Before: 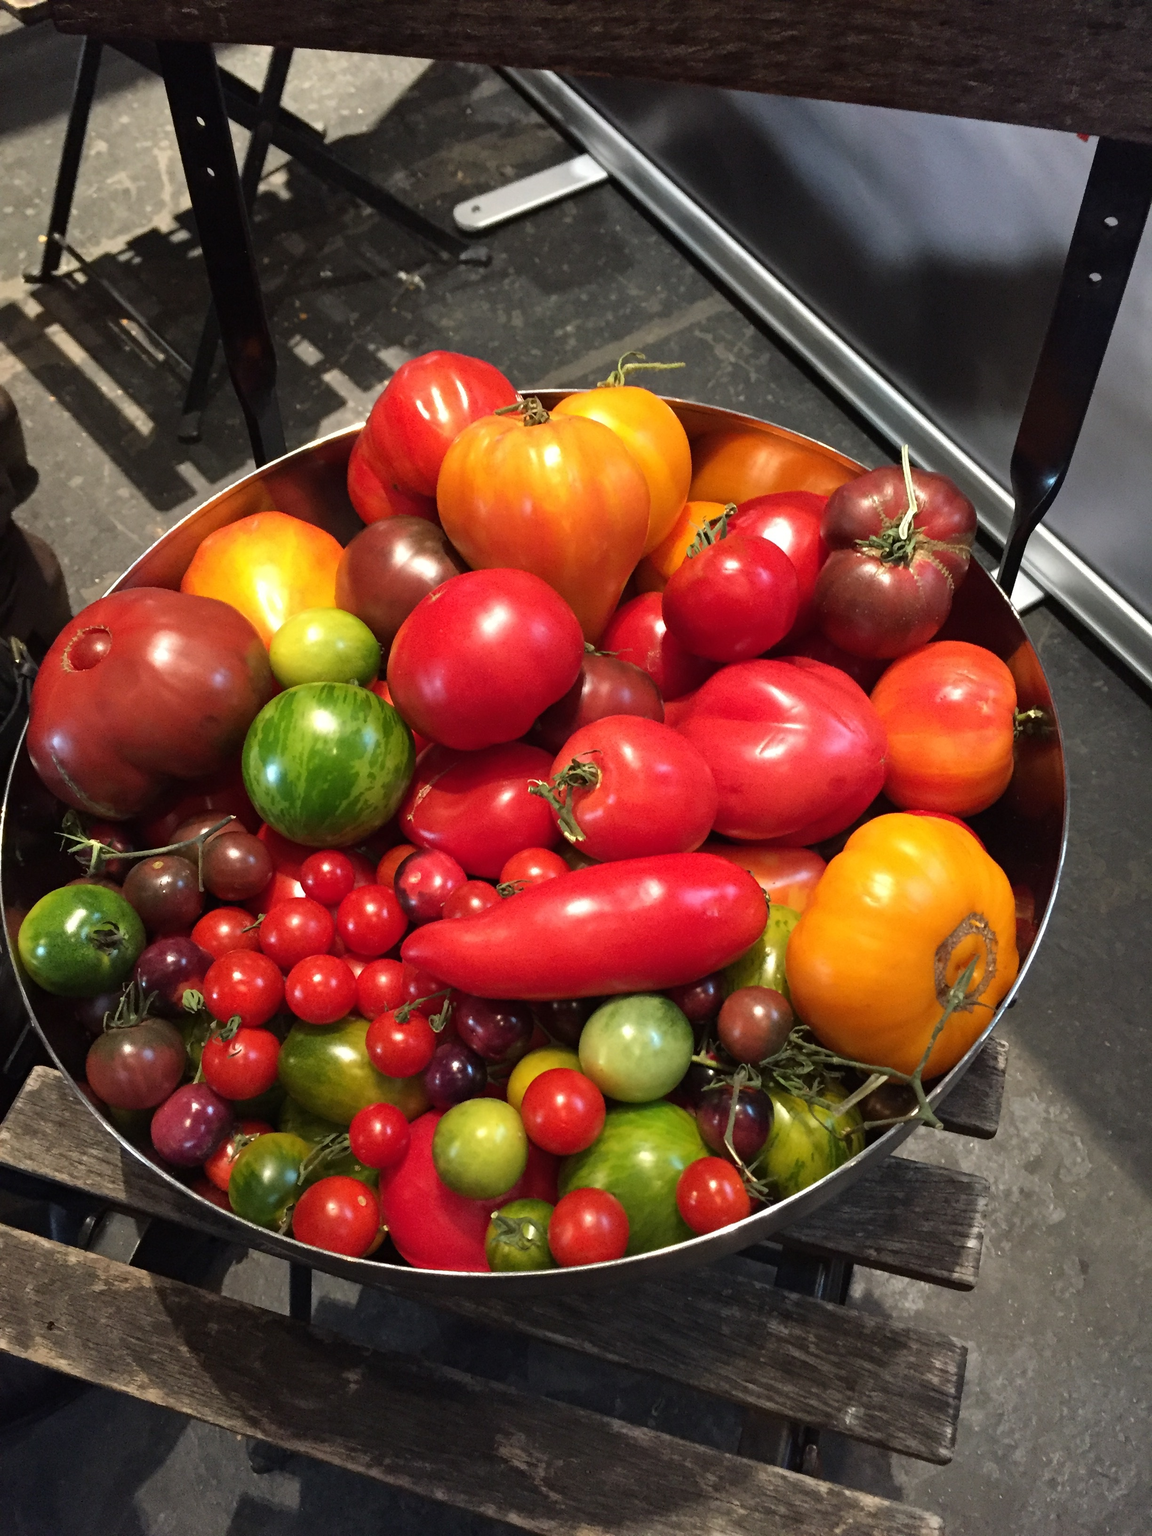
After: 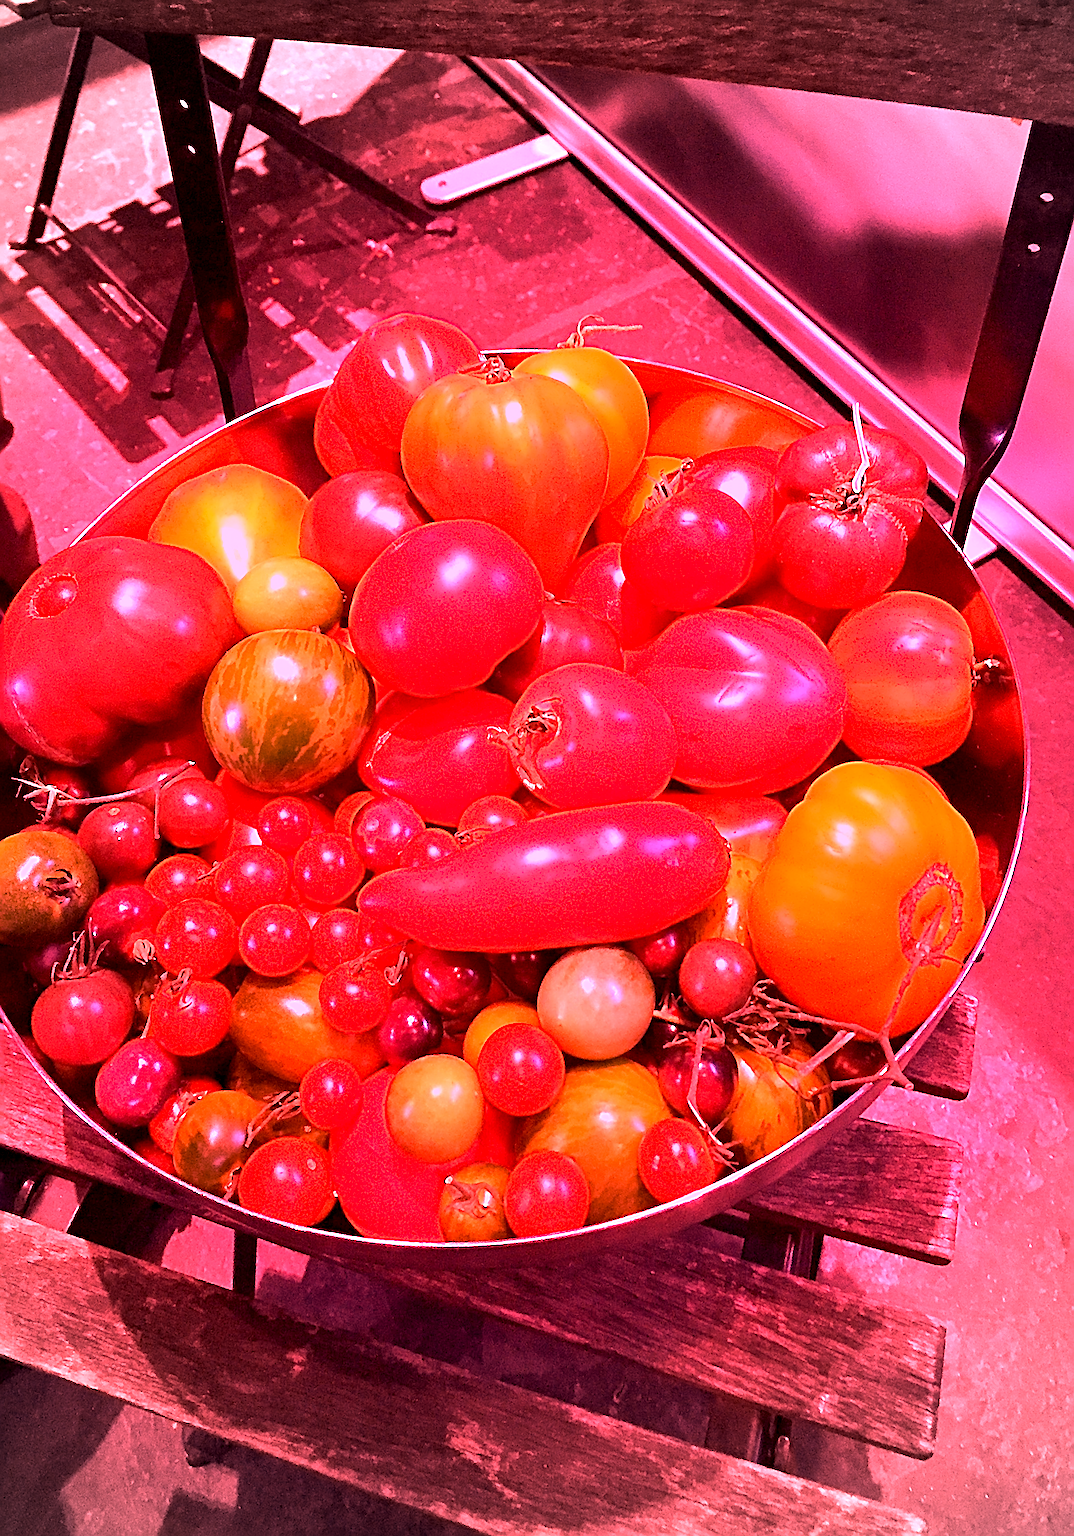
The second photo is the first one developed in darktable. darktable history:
rotate and perspective: rotation 0.215°, lens shift (vertical) -0.139, crop left 0.069, crop right 0.939, crop top 0.002, crop bottom 0.996
vignetting: width/height ratio 1.094
exposure: black level correction 0.009, exposure -0.637 EV, compensate highlight preservation false
sharpen: radius 3.025, amount 0.757
white balance: red 4.26, blue 1.802
